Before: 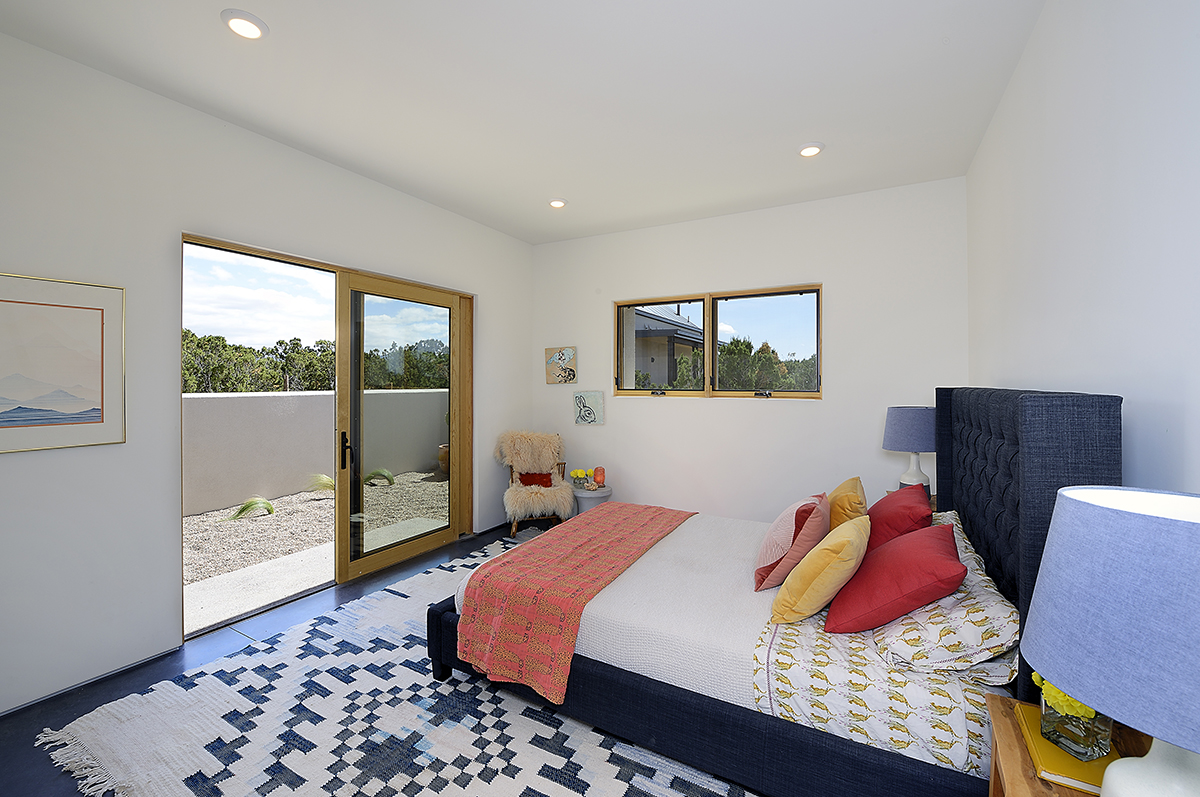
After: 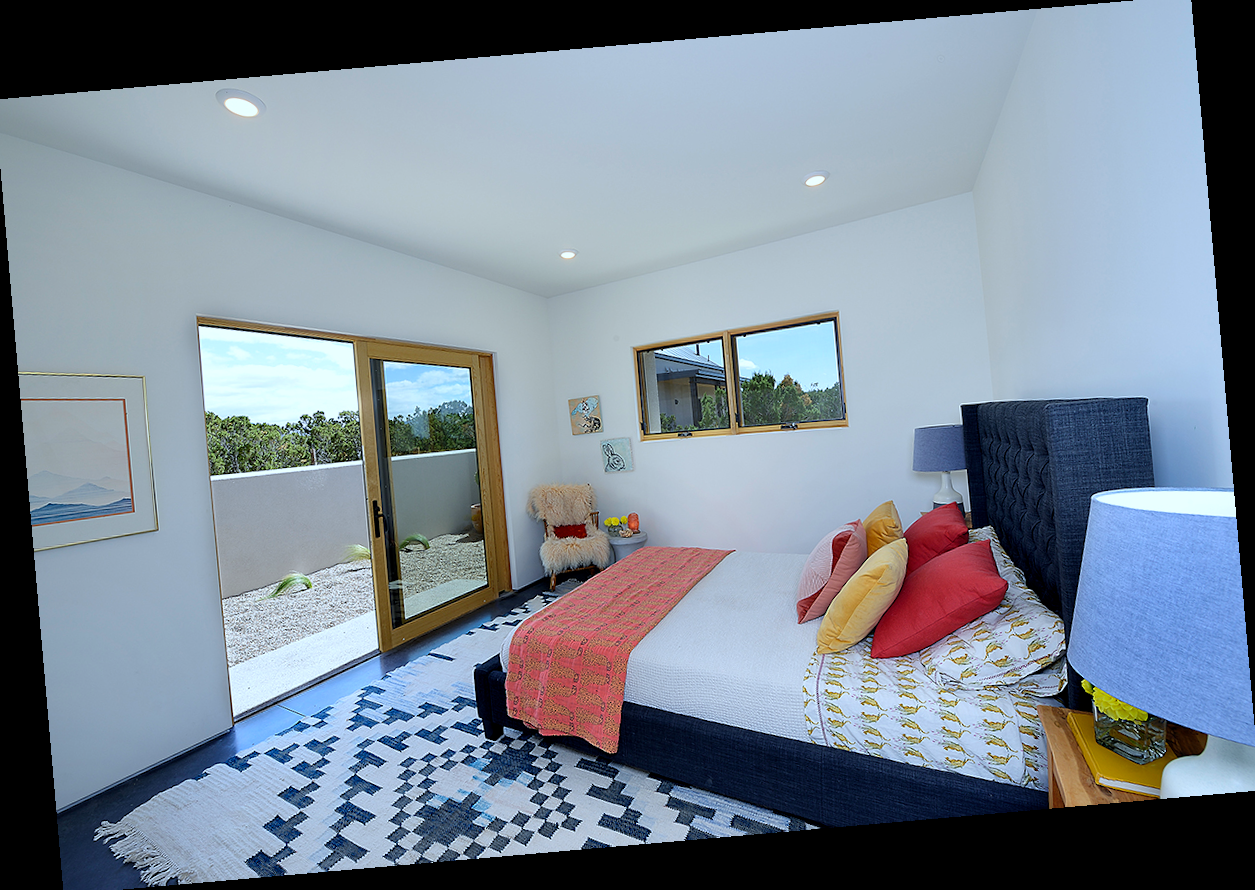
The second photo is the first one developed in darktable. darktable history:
crop: left 0.434%, top 0.485%, right 0.244%, bottom 0.386%
rotate and perspective: rotation -4.98°, automatic cropping off
white balance: red 0.924, blue 1.095
local contrast: mode bilateral grid, contrast 20, coarseness 50, detail 120%, midtone range 0.2
